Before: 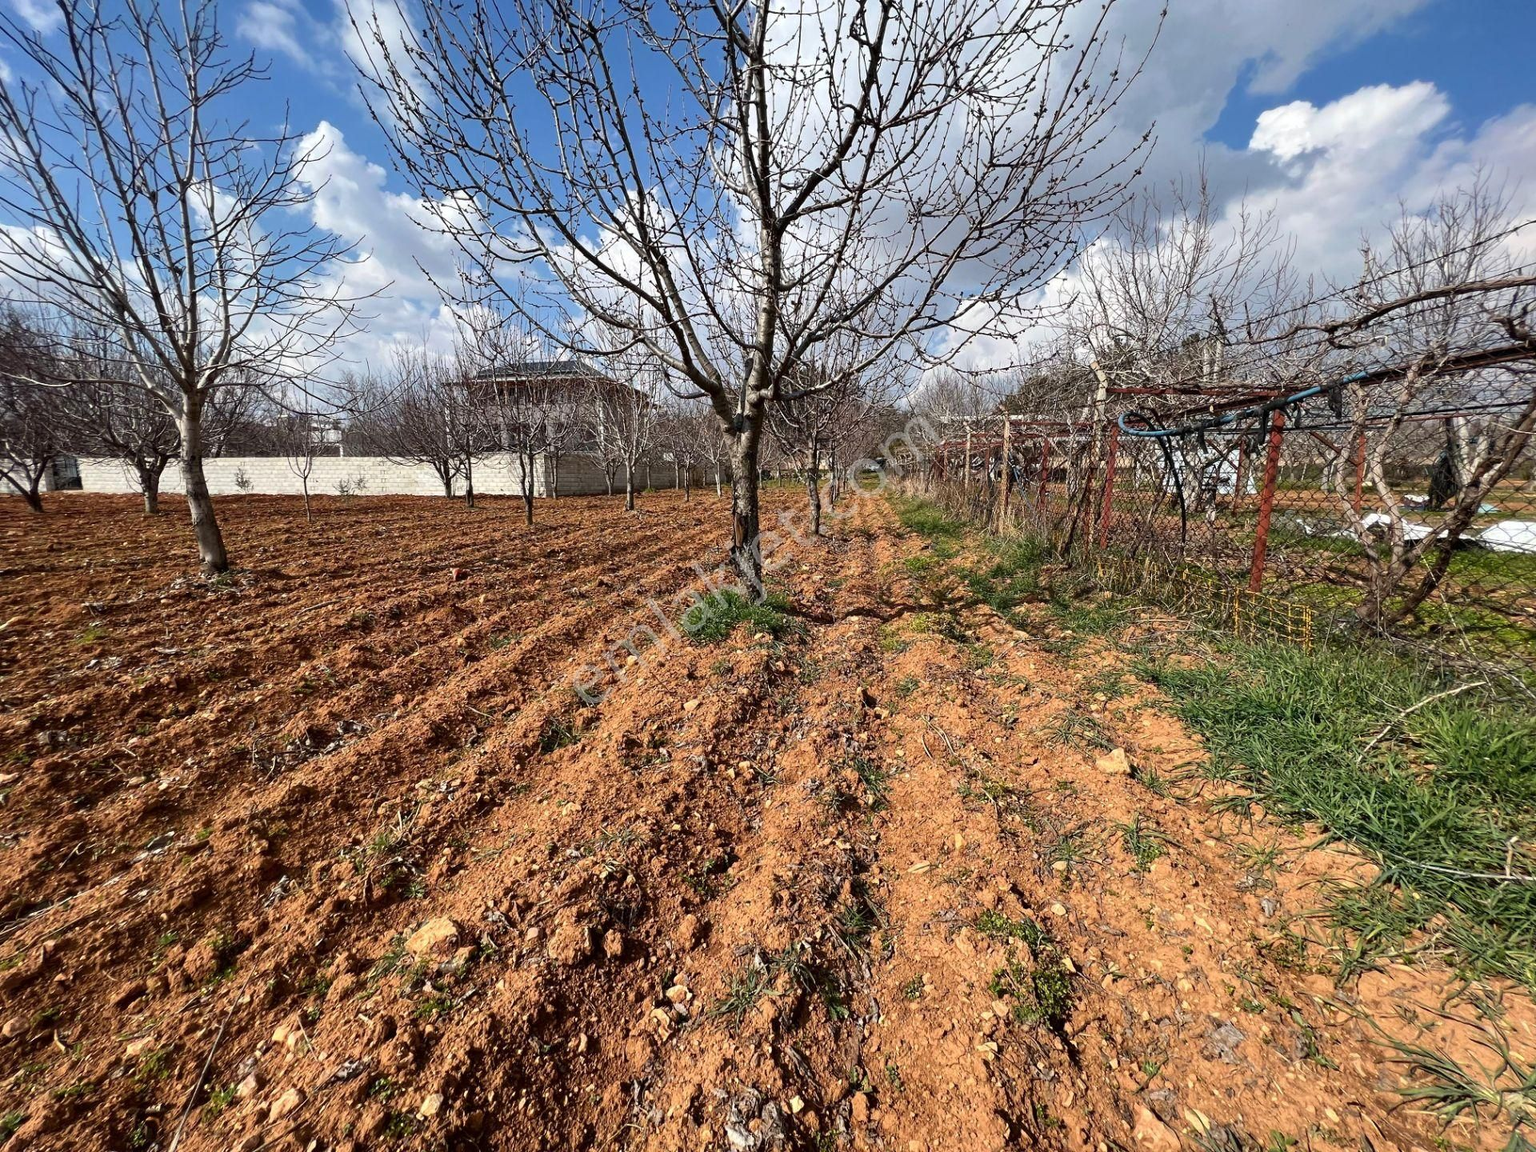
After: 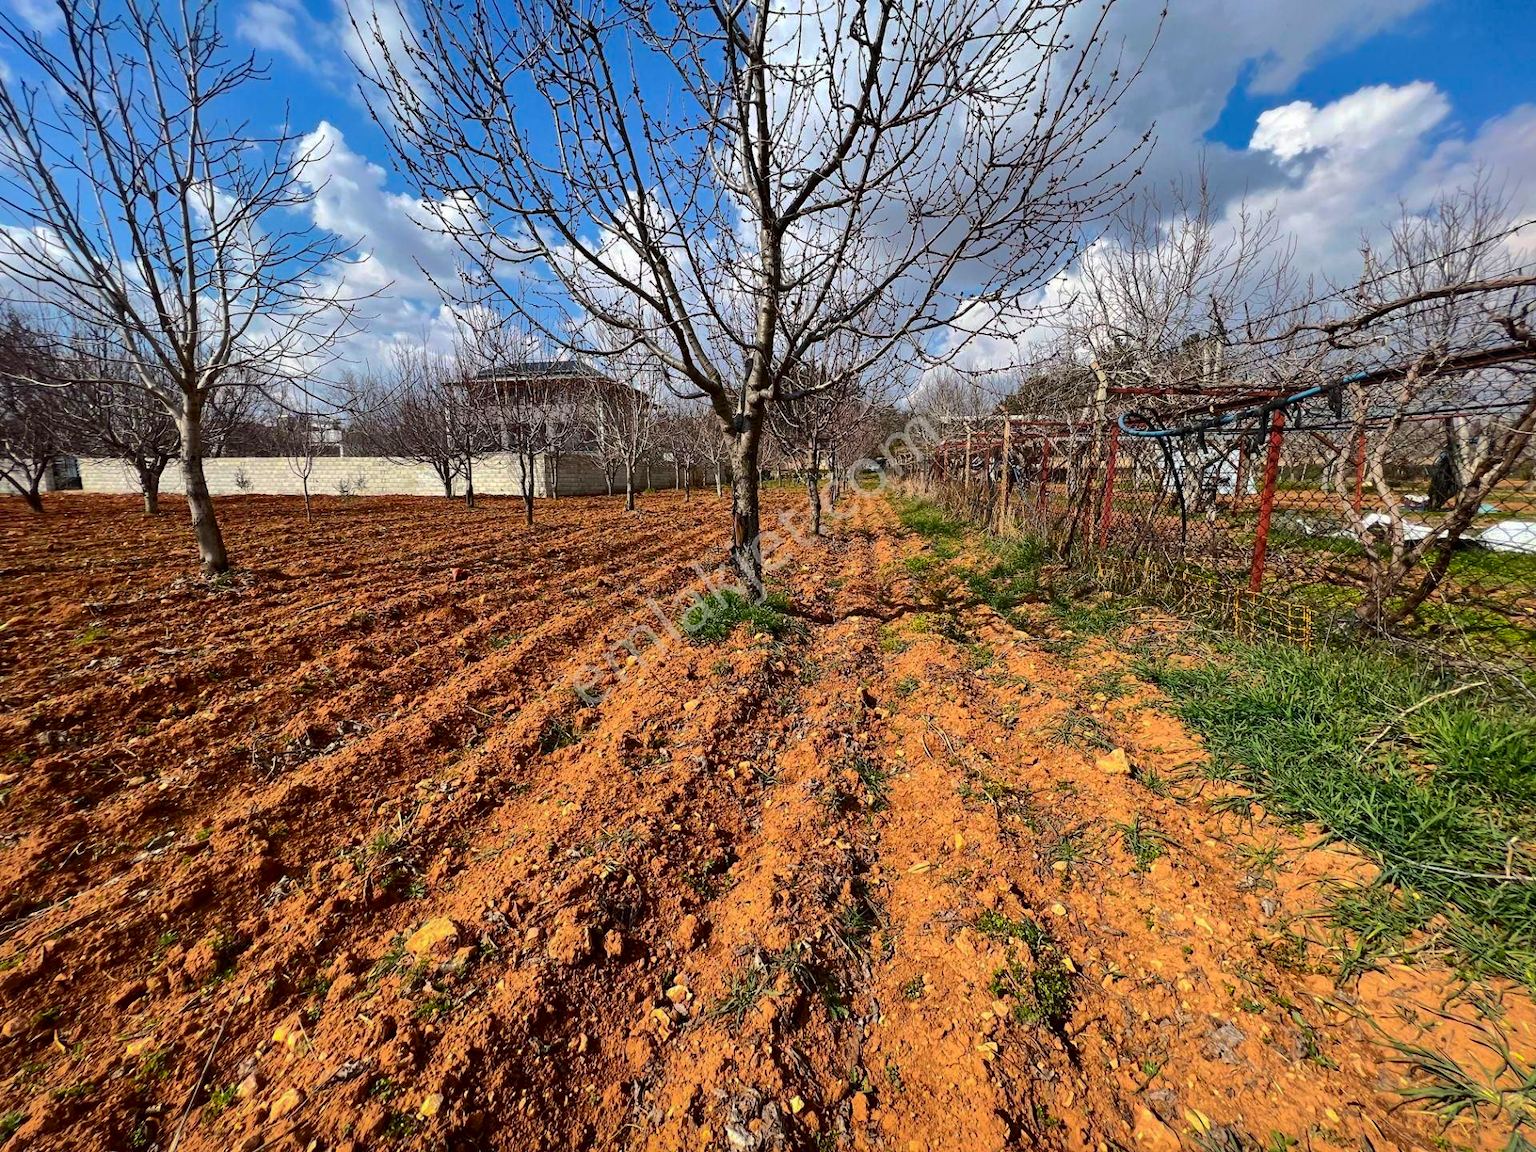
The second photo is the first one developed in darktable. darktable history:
shadows and highlights: shadows 25.6, highlights -69.59, shadows color adjustment 97.99%, highlights color adjustment 57.92%
contrast brightness saturation: contrast 0.179, saturation 0.309
